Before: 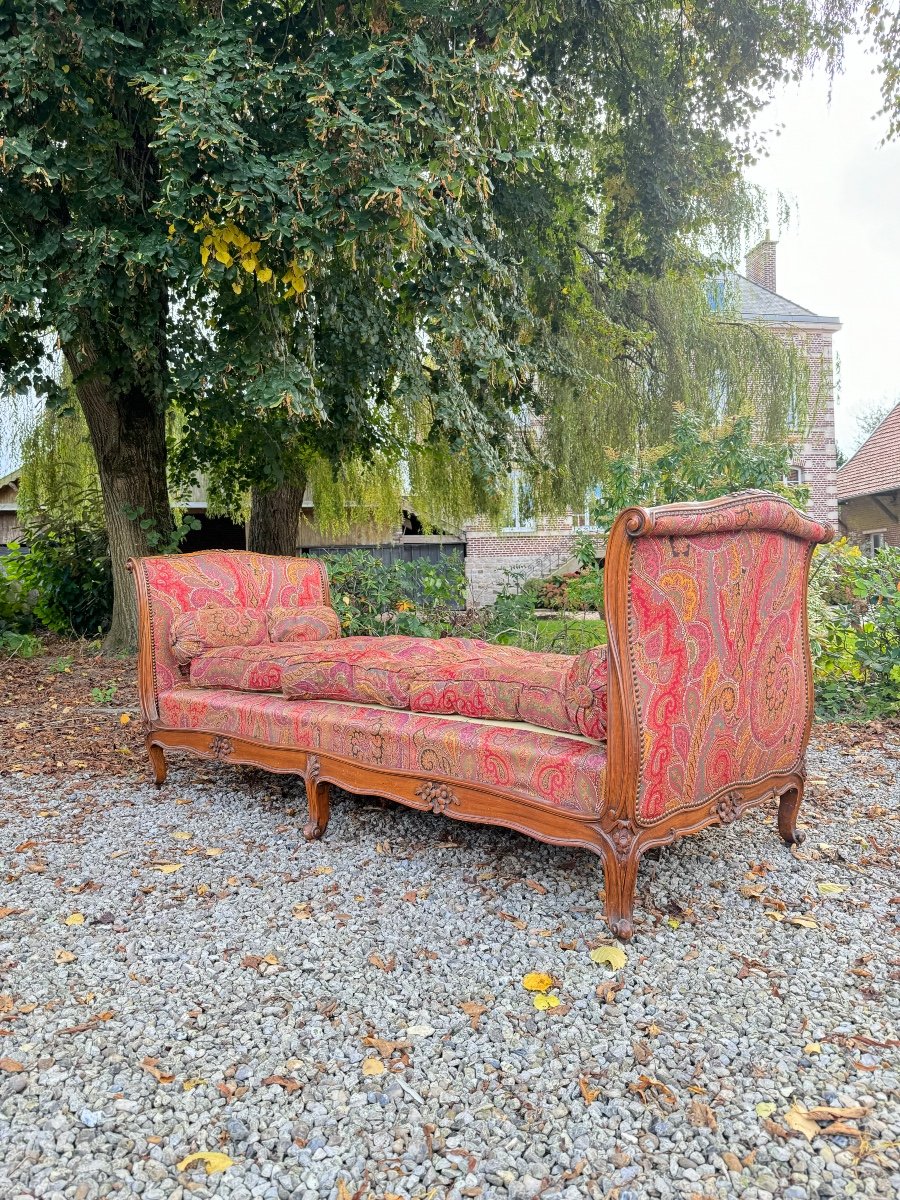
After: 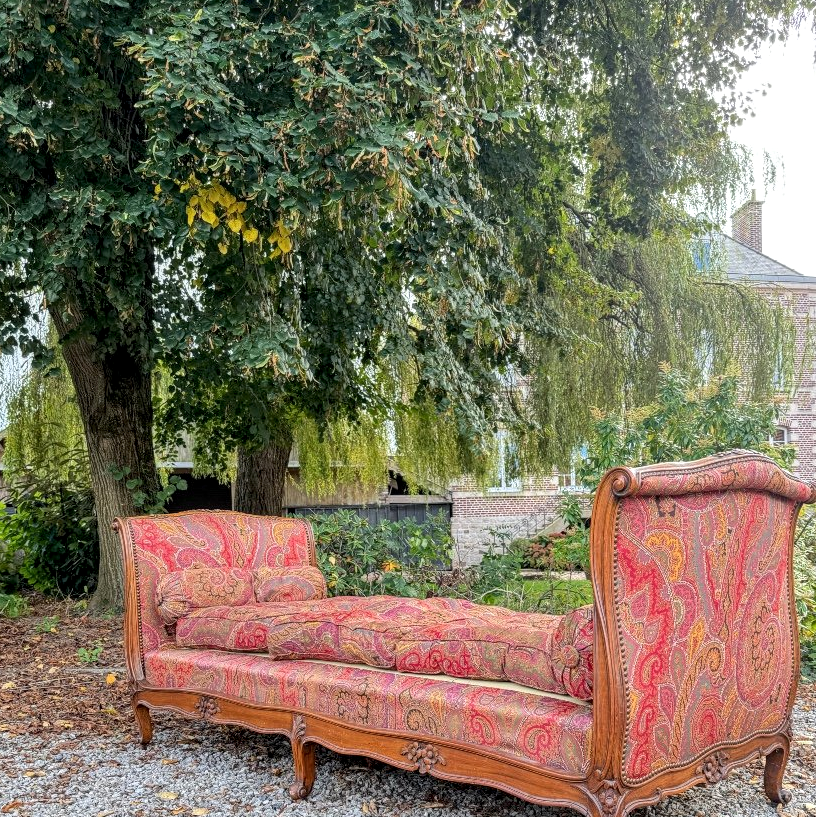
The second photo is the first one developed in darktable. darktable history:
local contrast: detail 130%
crop: left 1.62%, top 3.383%, right 7.692%, bottom 28.474%
